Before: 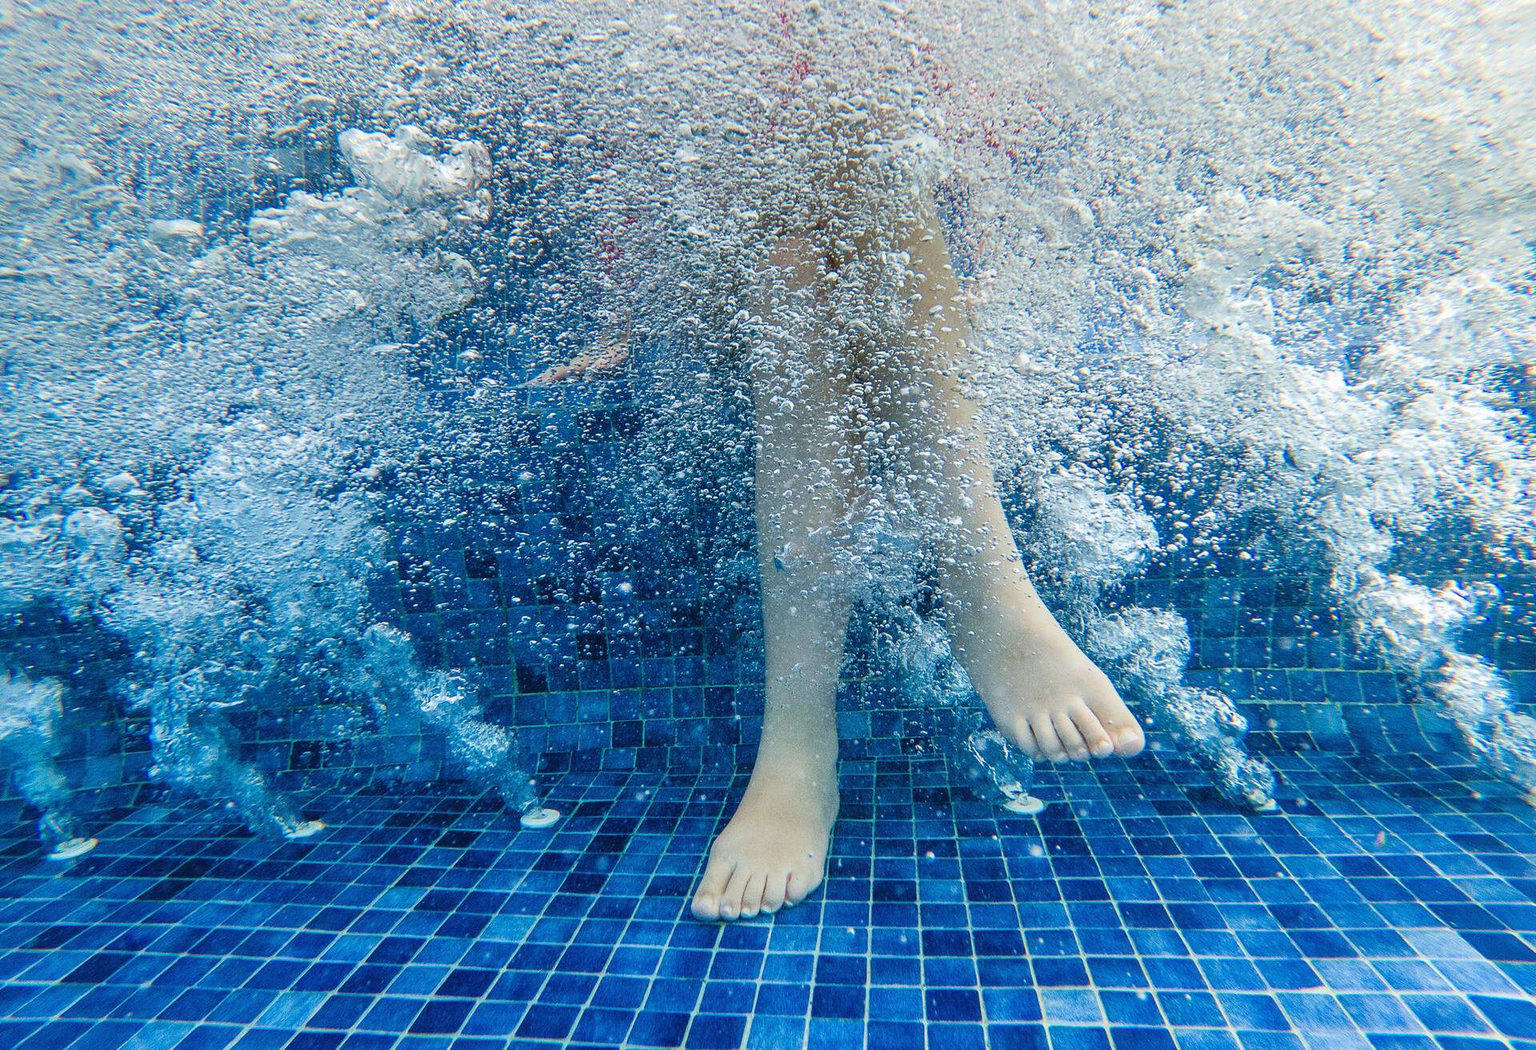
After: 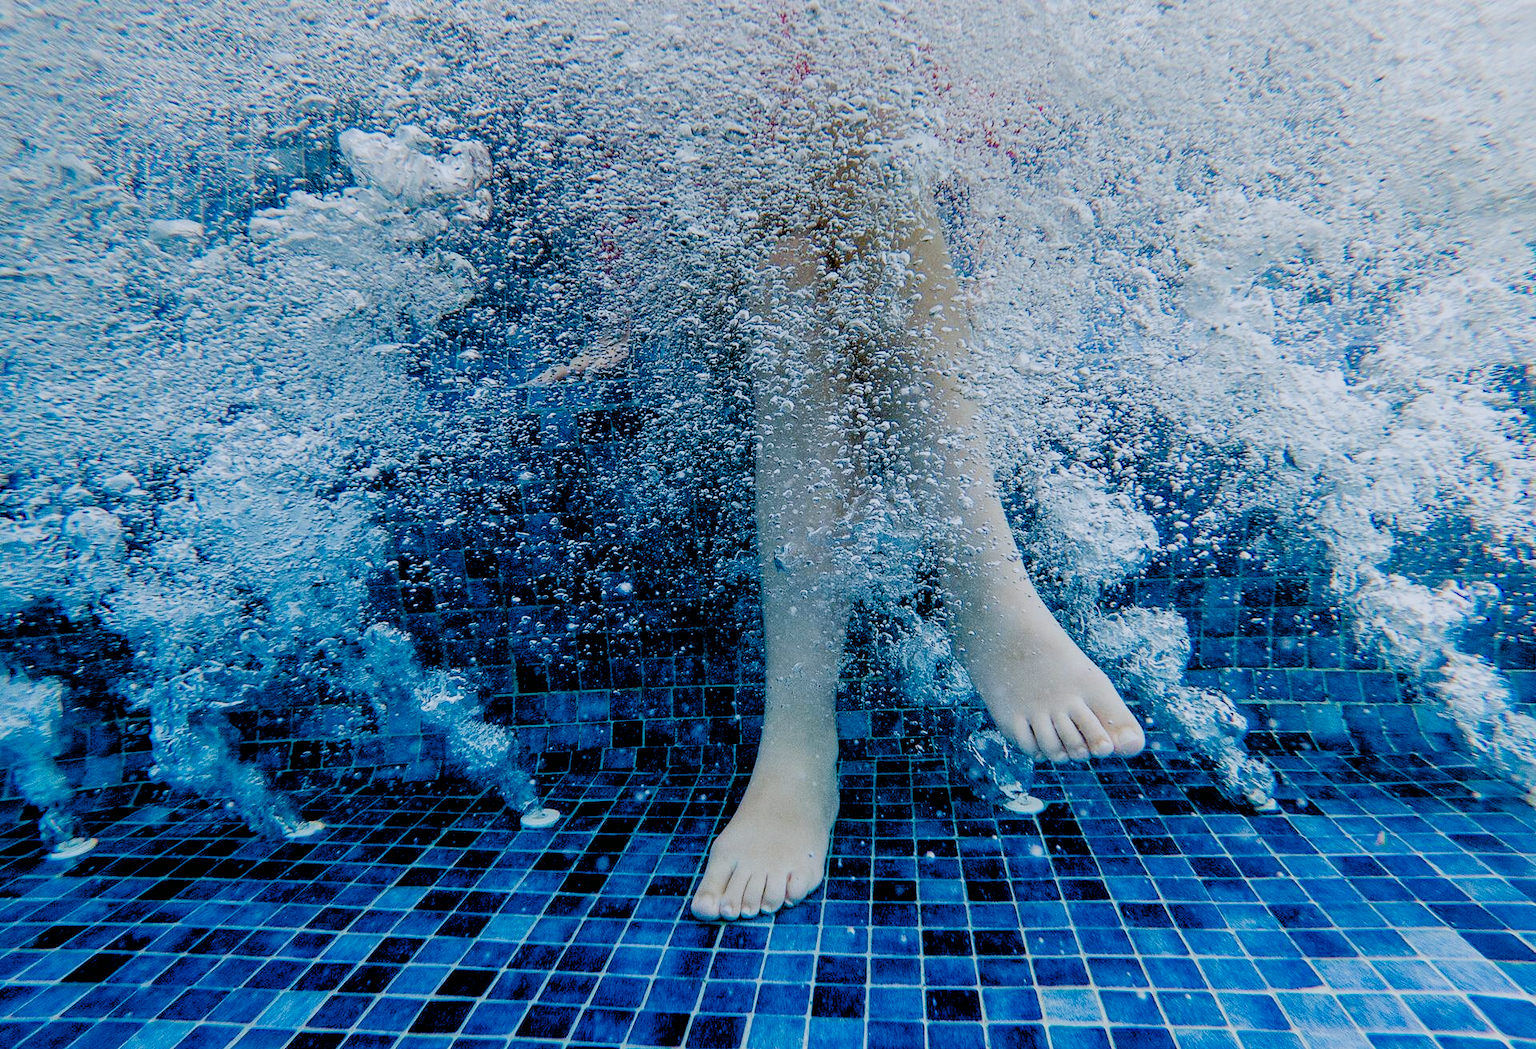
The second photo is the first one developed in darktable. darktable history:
filmic rgb: black relative exposure -8.02 EV, white relative exposure 4.01 EV, hardness 4.12, preserve chrominance no, color science v5 (2021)
exposure: black level correction 0.028, exposure -0.08 EV, compensate exposure bias true, compensate highlight preservation false
color correction: highlights a* -0.769, highlights b* -9.2
